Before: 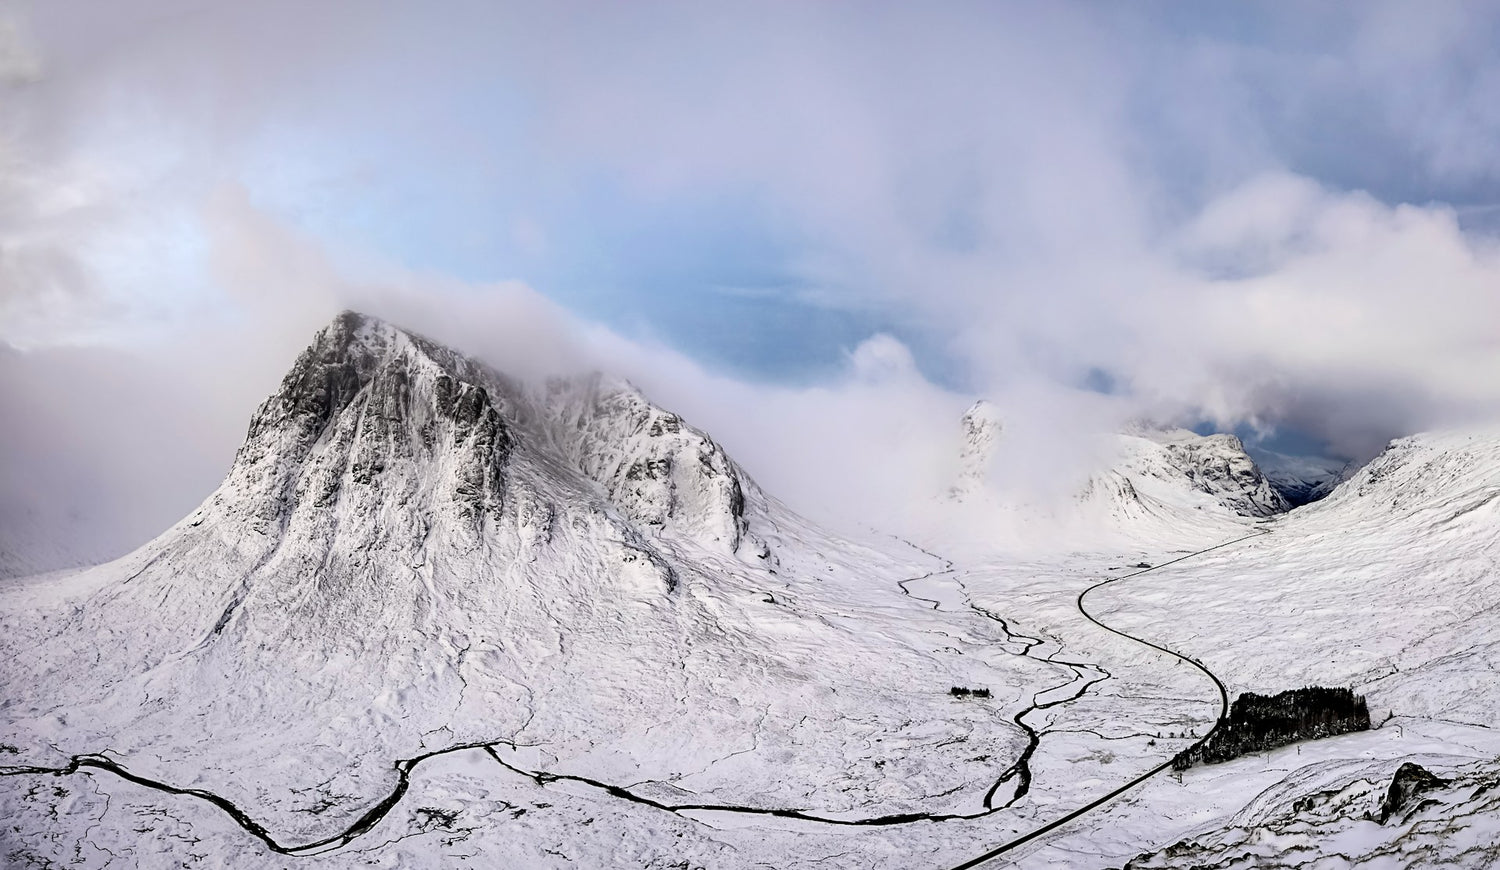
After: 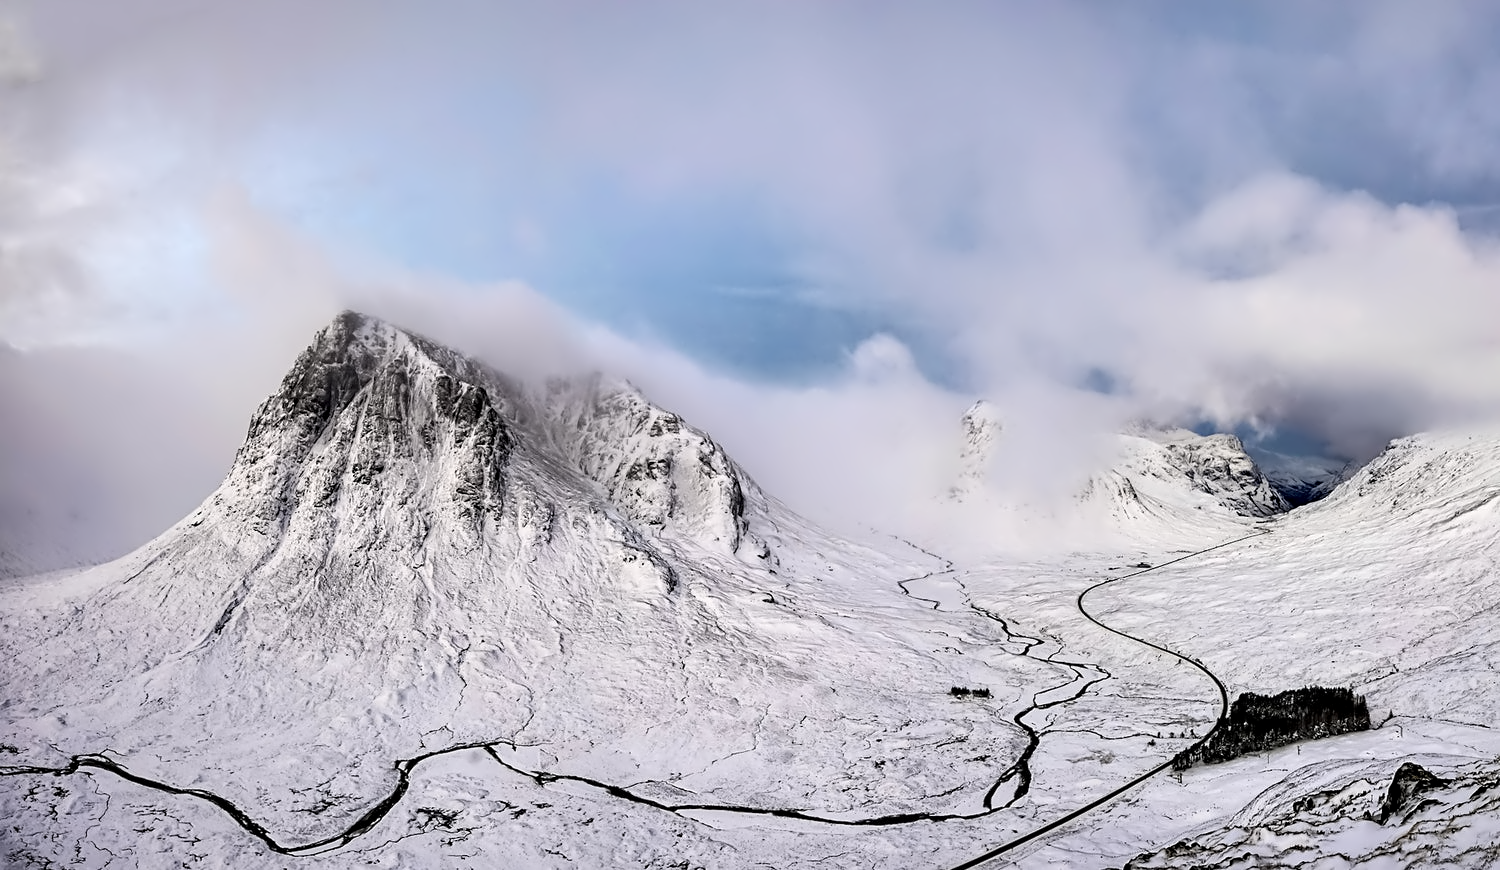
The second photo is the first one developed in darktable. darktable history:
color zones: curves: ch0 [(0, 0.5) (0.143, 0.5) (0.286, 0.5) (0.429, 0.5) (0.571, 0.5) (0.714, 0.476) (0.857, 0.5) (1, 0.5)]; ch2 [(0, 0.5) (0.143, 0.5) (0.286, 0.5) (0.429, 0.5) (0.571, 0.5) (0.714, 0.487) (0.857, 0.5) (1, 0.5)]
contrast equalizer: octaves 7, y [[0.5, 0.542, 0.583, 0.625, 0.667, 0.708], [0.5 ×6], [0.5 ×6], [0, 0.033, 0.067, 0.1, 0.133, 0.167], [0, 0.05, 0.1, 0.15, 0.2, 0.25]], mix 0.308
